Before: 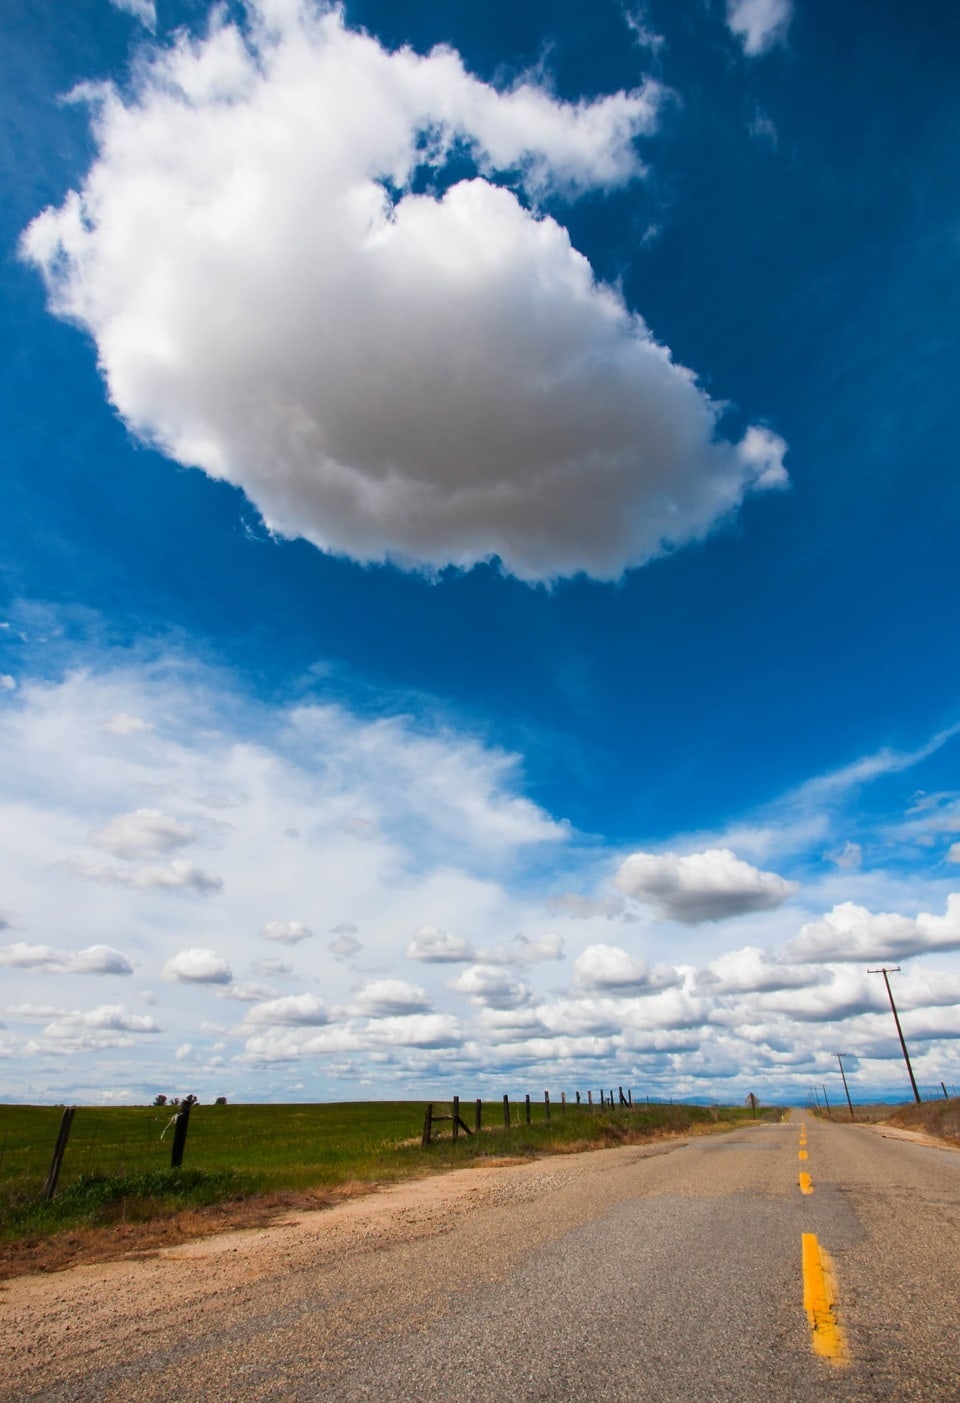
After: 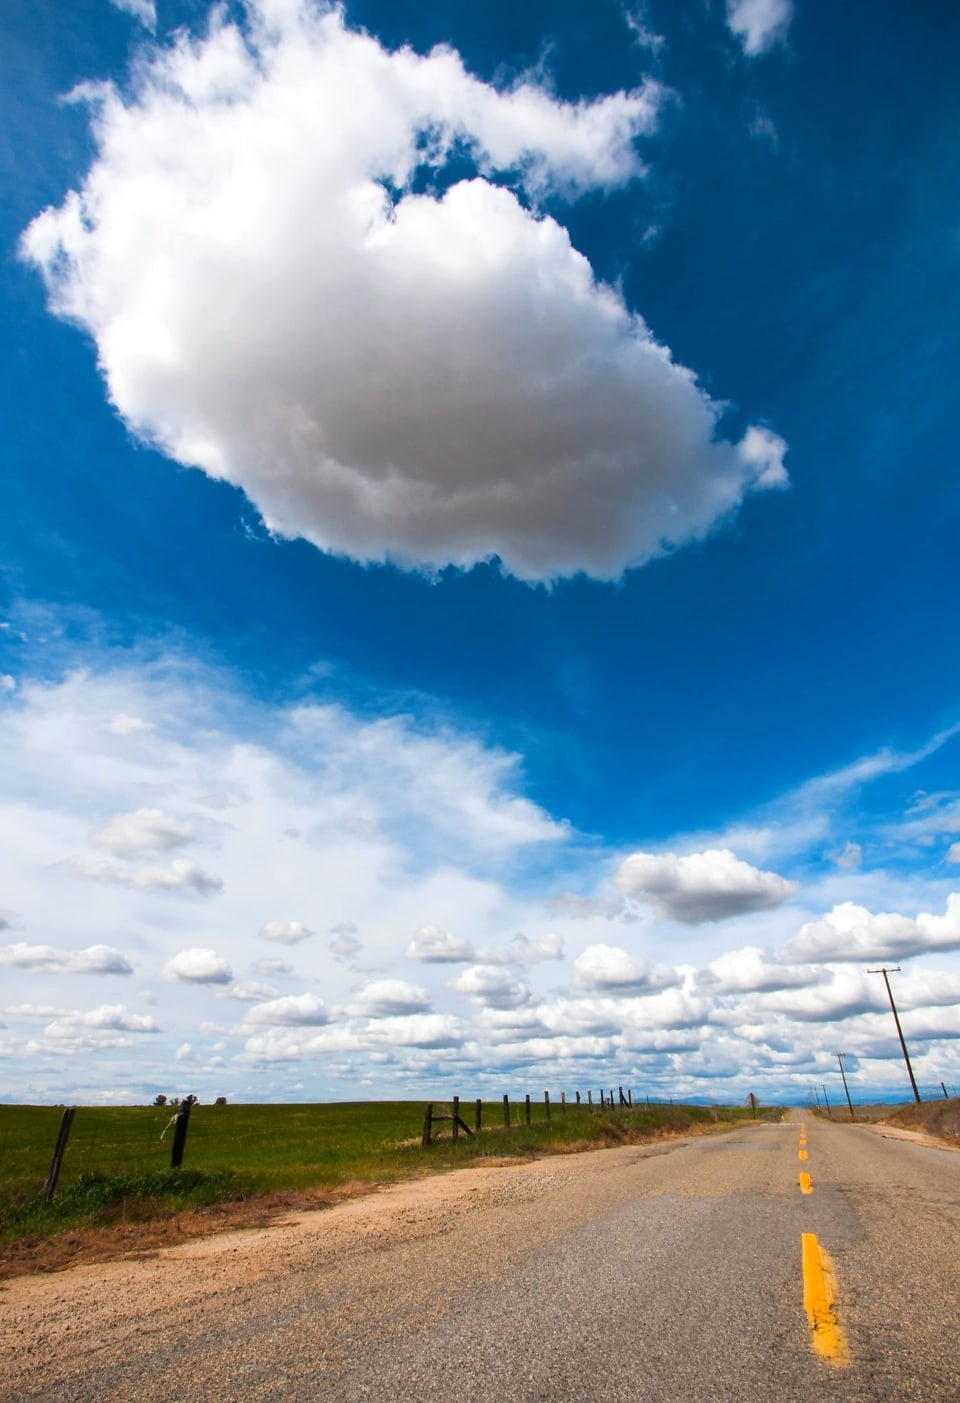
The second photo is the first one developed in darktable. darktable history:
exposure: exposure 0.188 EV, compensate highlight preservation false
